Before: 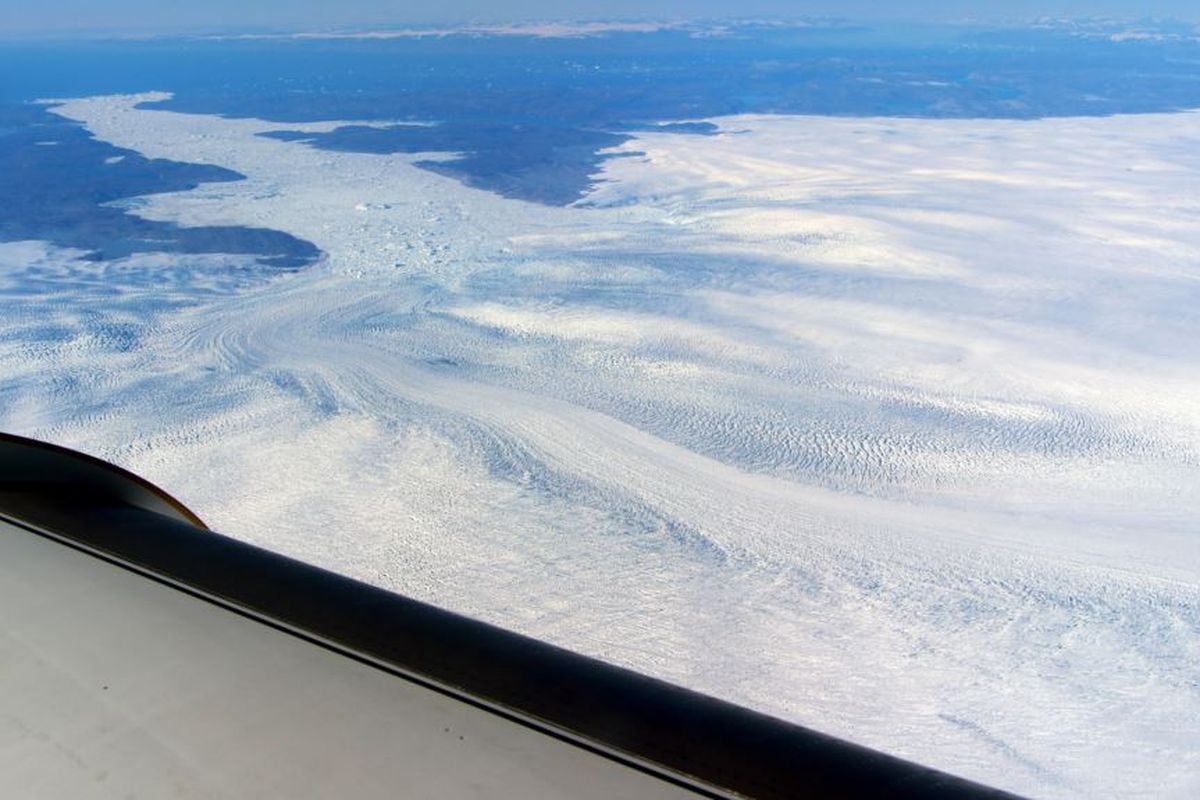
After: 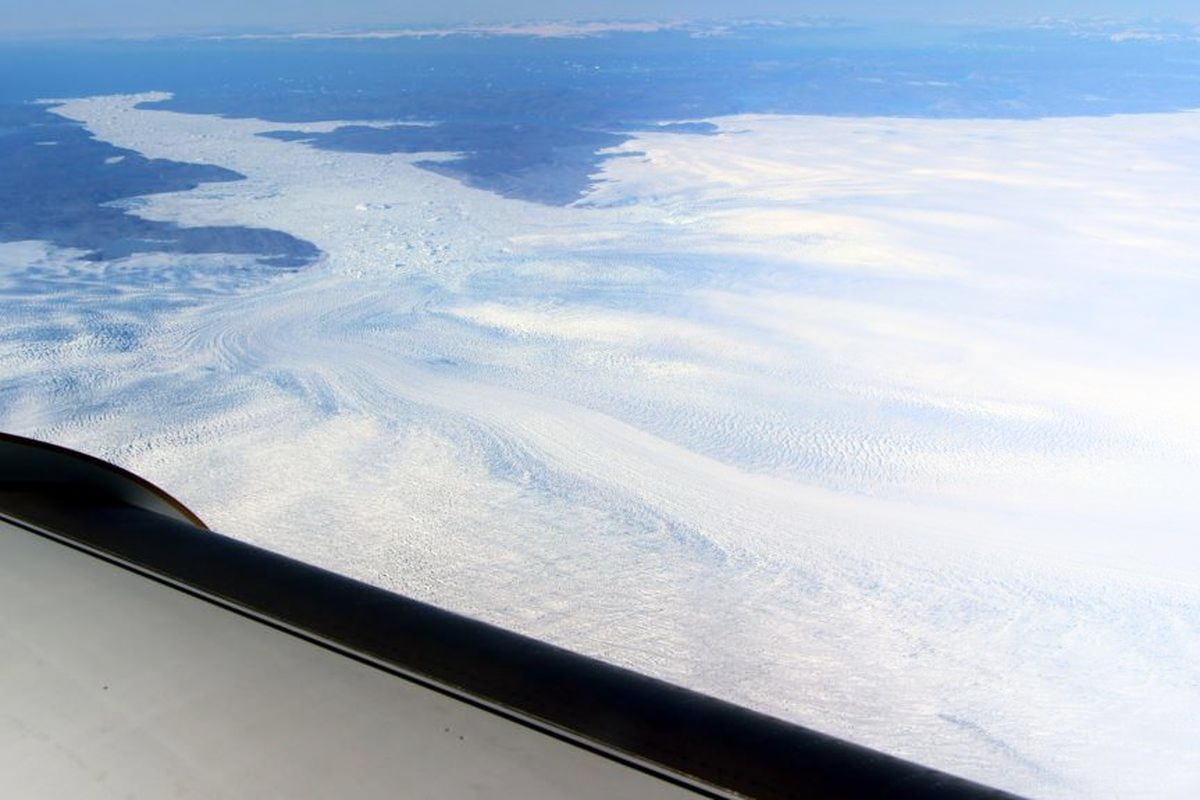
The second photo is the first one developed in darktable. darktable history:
contrast brightness saturation: saturation -0.101
shadows and highlights: highlights 68.77, soften with gaussian
